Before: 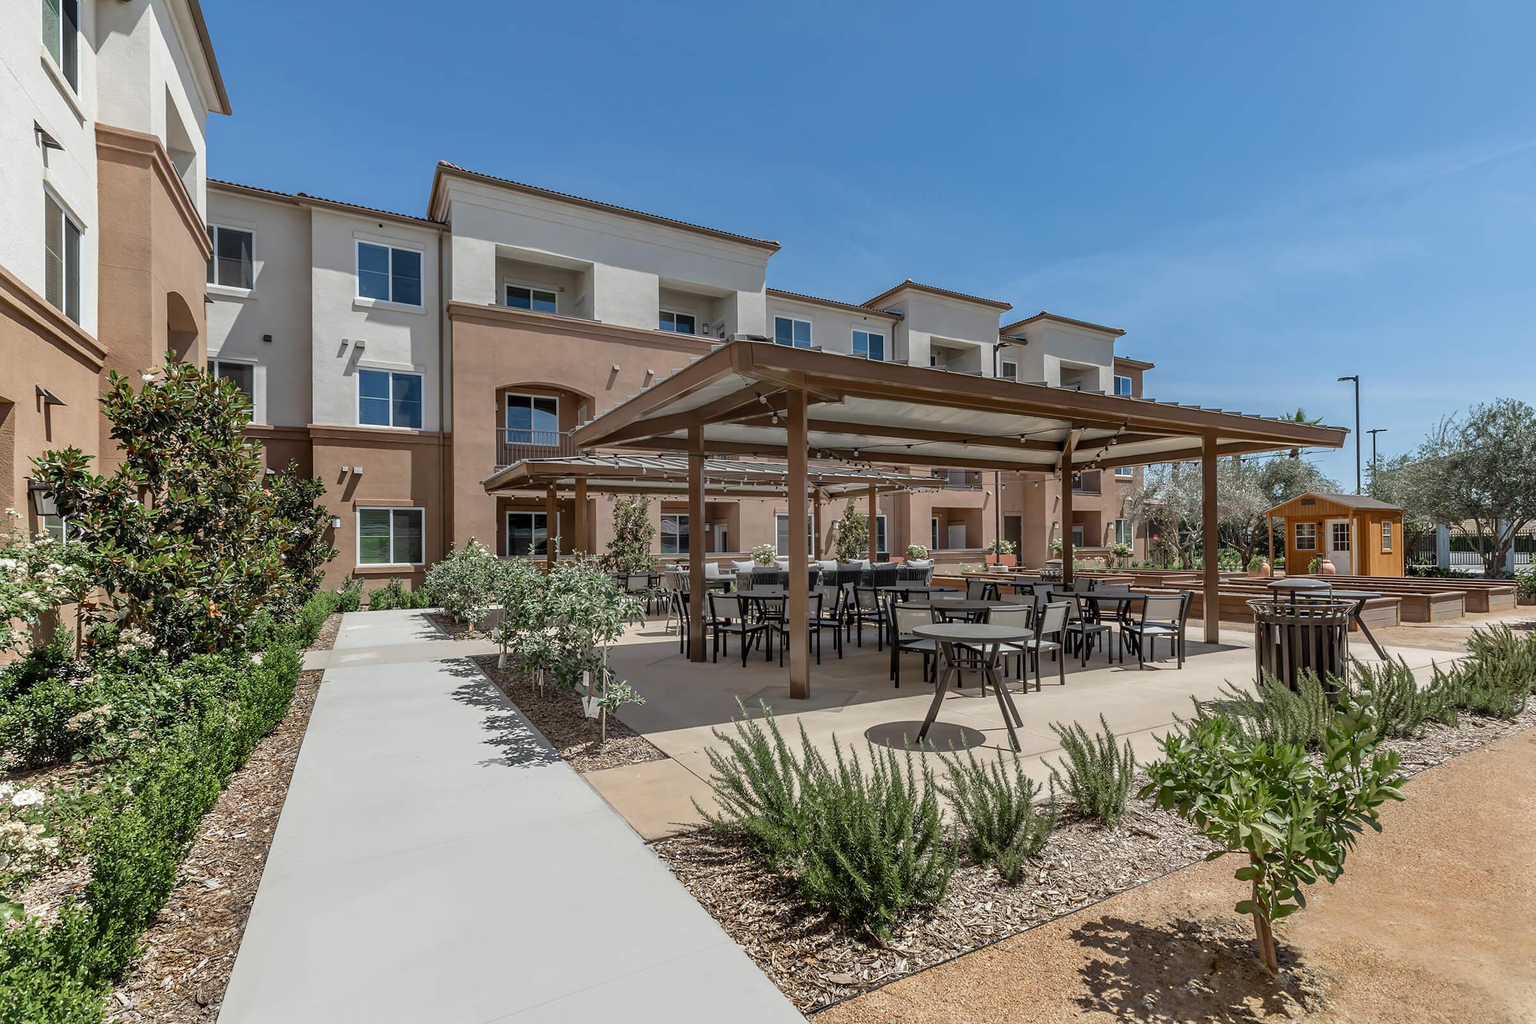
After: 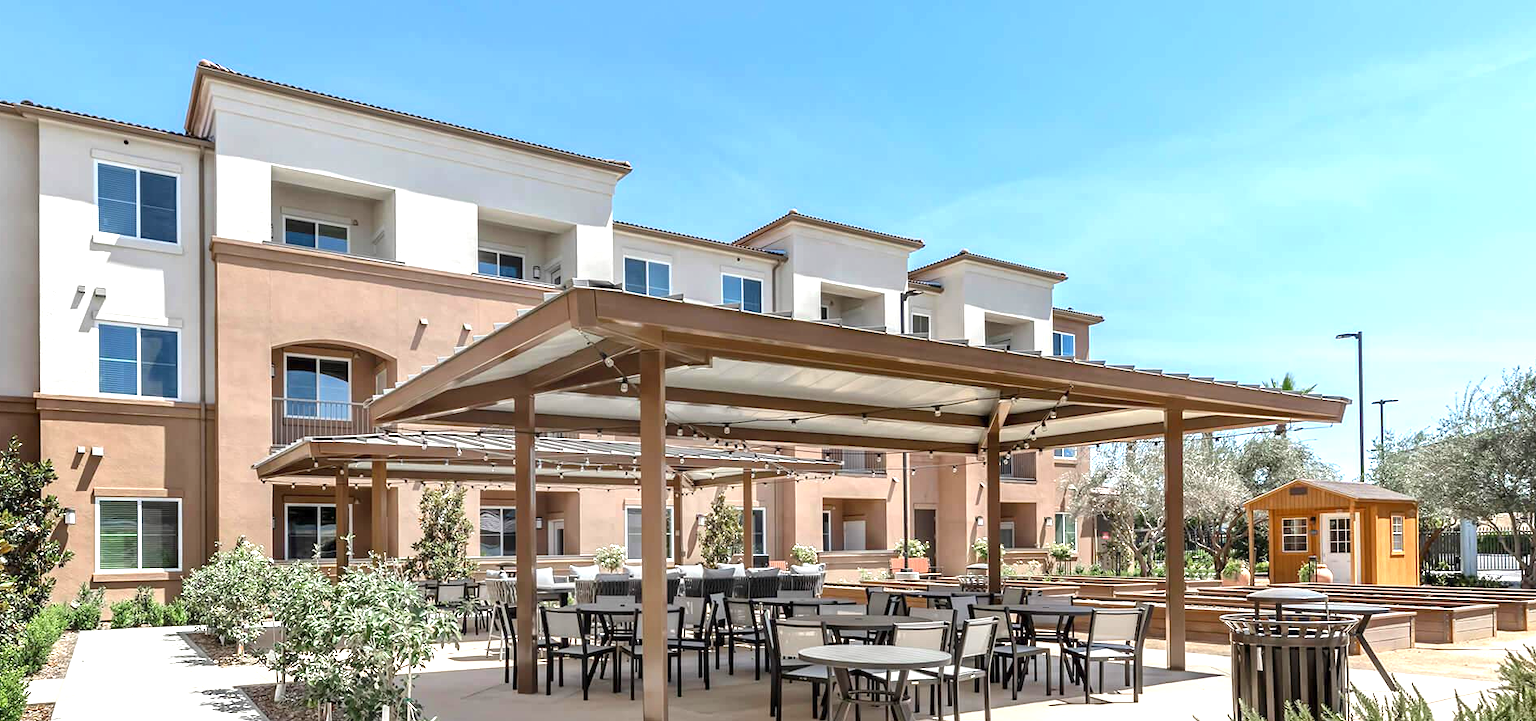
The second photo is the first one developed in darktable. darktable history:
crop: left 18.32%, top 11.094%, right 2.539%, bottom 33.138%
exposure: exposure 1.274 EV, compensate highlight preservation false
